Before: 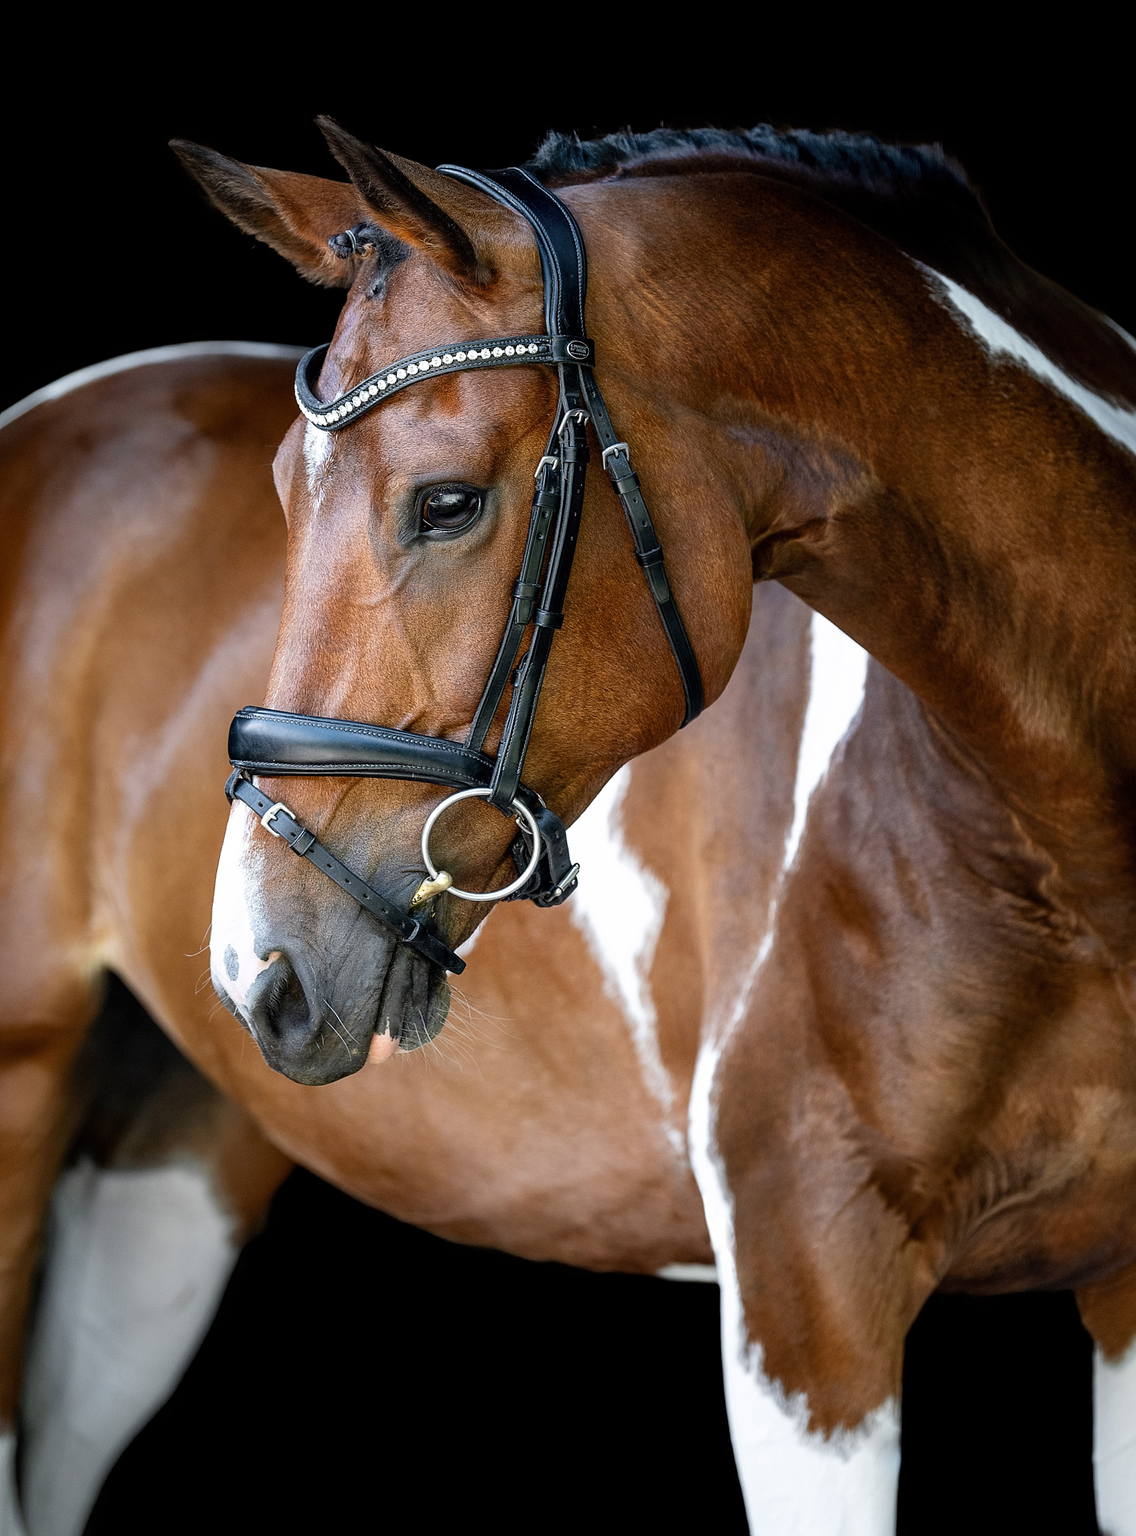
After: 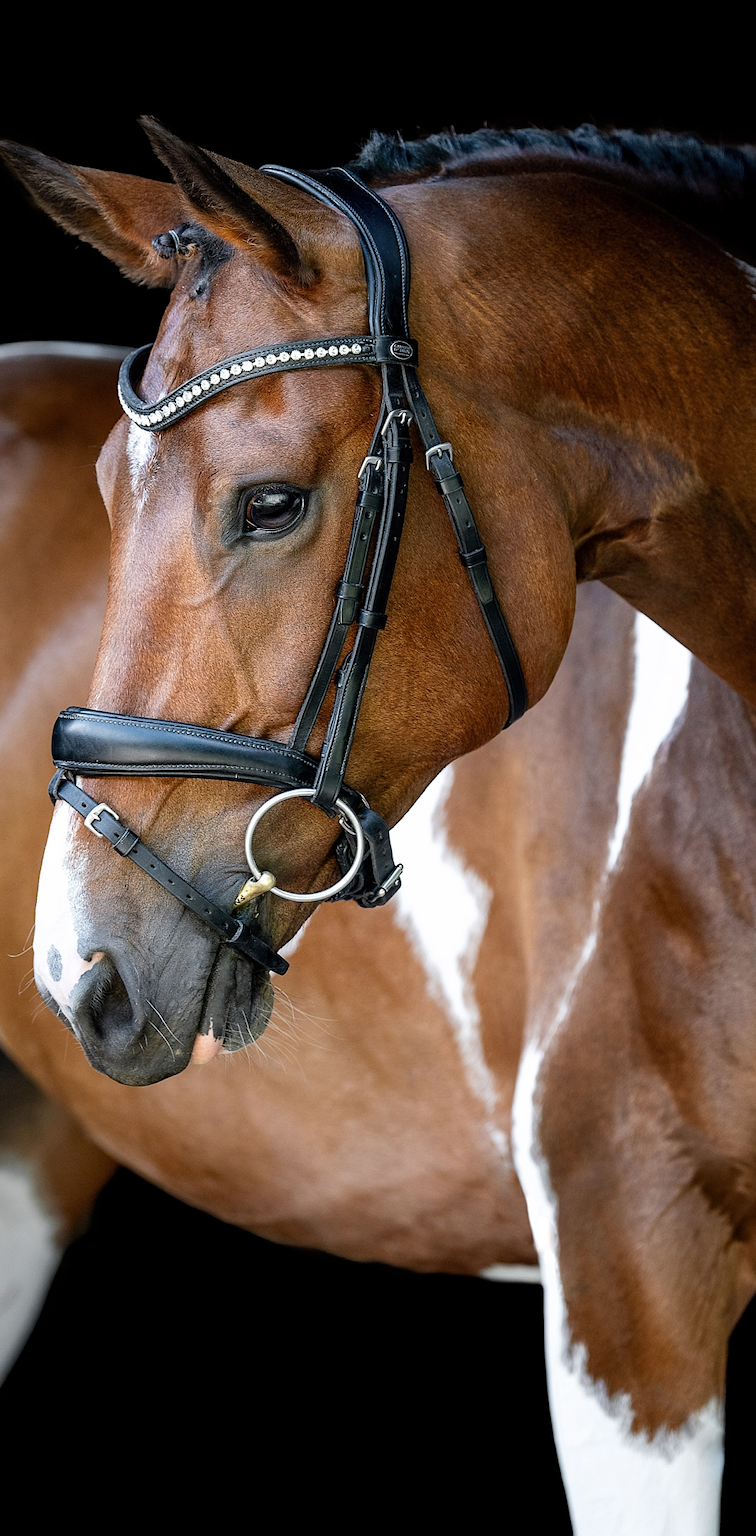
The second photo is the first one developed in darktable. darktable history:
crop and rotate: left 15.593%, right 17.754%
